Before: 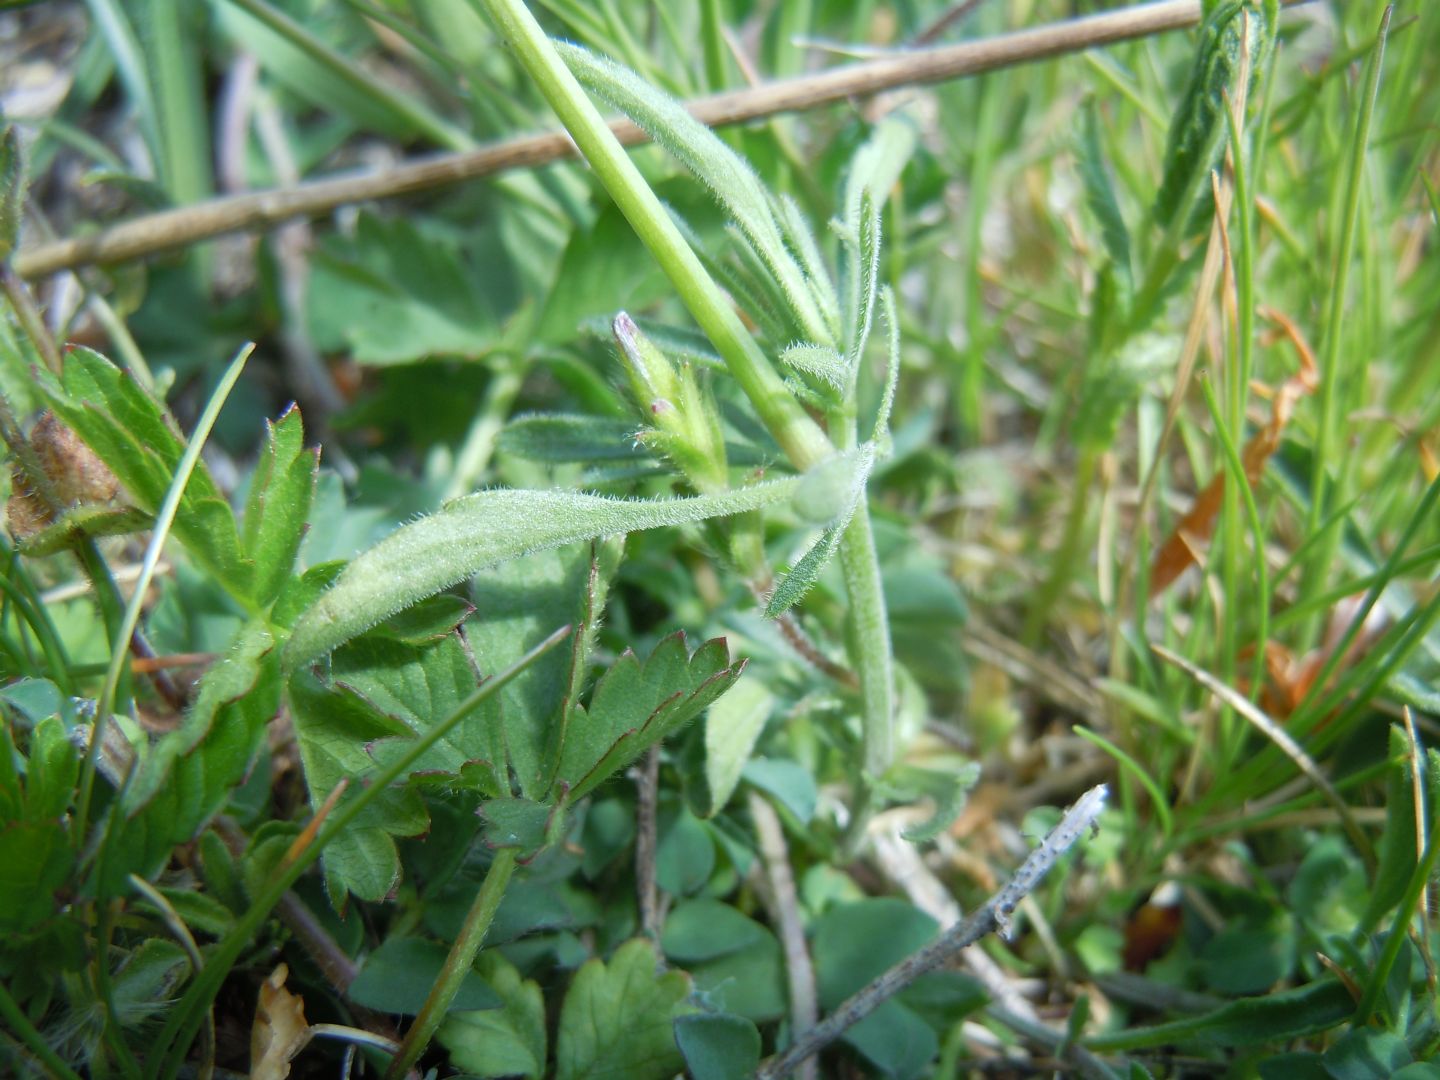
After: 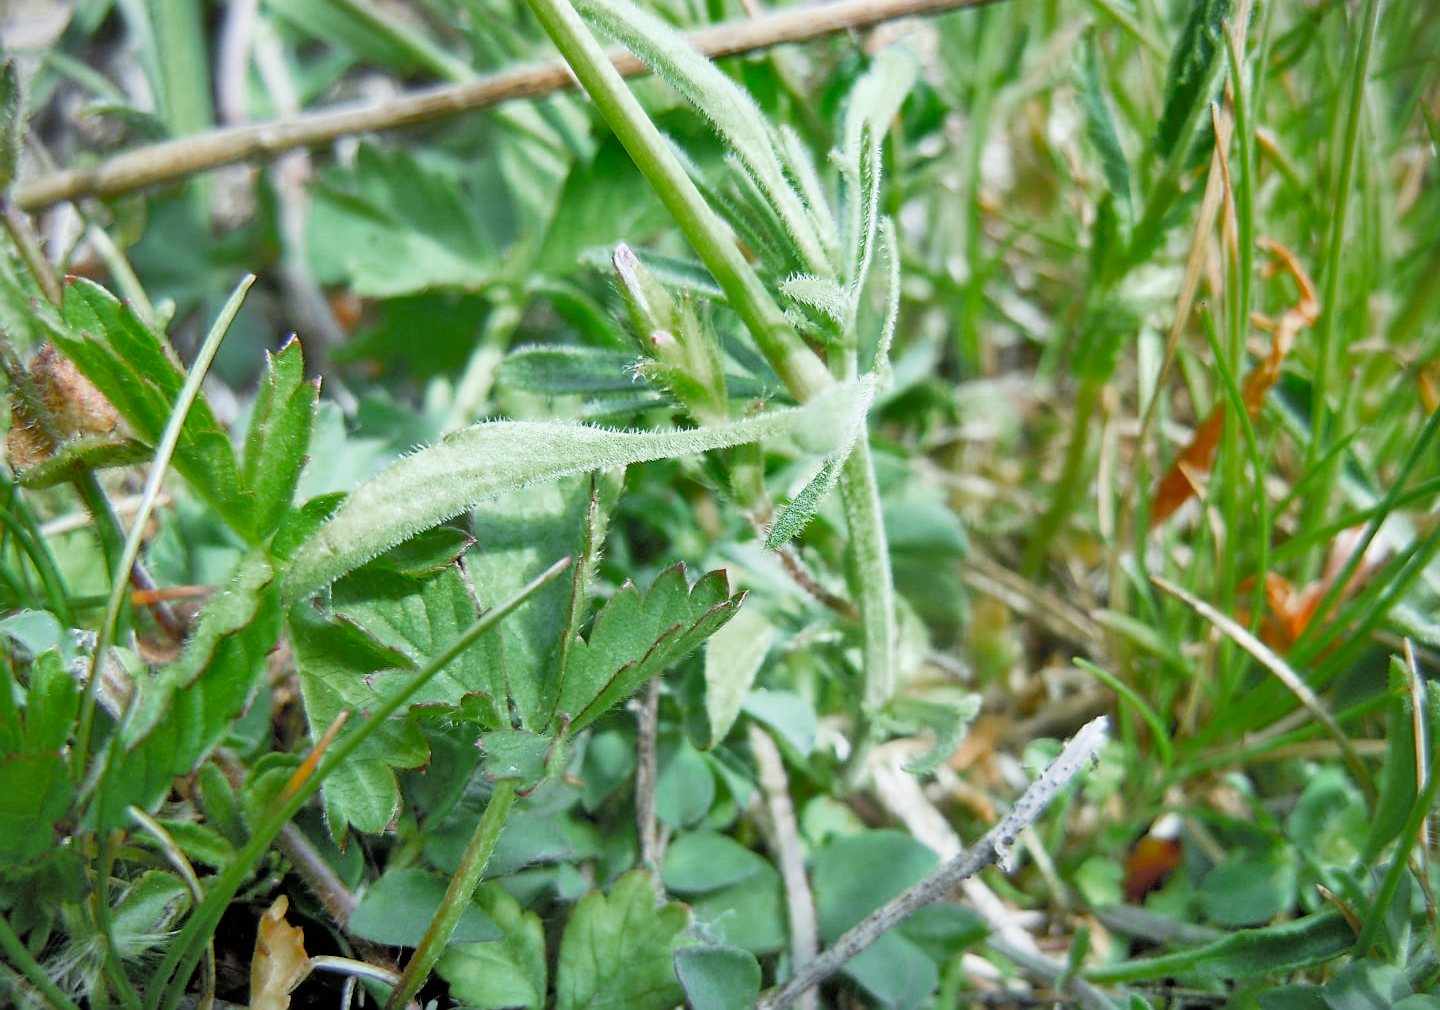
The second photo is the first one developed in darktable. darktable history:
filmic rgb: black relative exposure -5.09 EV, white relative exposure 3.98 EV, hardness 2.9, contrast 1.299
crop and rotate: top 6.472%
color zones: curves: ch0 [(0, 0.48) (0.209, 0.398) (0.305, 0.332) (0.429, 0.493) (0.571, 0.5) (0.714, 0.5) (0.857, 0.5) (1, 0.48)]; ch1 [(0, 0.633) (0.143, 0.586) (0.286, 0.489) (0.429, 0.448) (0.571, 0.31) (0.714, 0.335) (0.857, 0.492) (1, 0.633)]; ch2 [(0, 0.448) (0.143, 0.498) (0.286, 0.5) (0.429, 0.5) (0.571, 0.5) (0.714, 0.5) (0.857, 0.5) (1, 0.448)]
tone equalizer: -7 EV 0.152 EV, -6 EV 0.62 EV, -5 EV 1.17 EV, -4 EV 1.31 EV, -3 EV 1.12 EV, -2 EV 0.6 EV, -1 EV 0.164 EV
vignetting: fall-off start 92.54%, brightness -0.458, saturation -0.292, center (-0.015, 0)
sharpen: on, module defaults
shadows and highlights: soften with gaussian
exposure: black level correction 0, exposure 0.901 EV, compensate highlight preservation false
